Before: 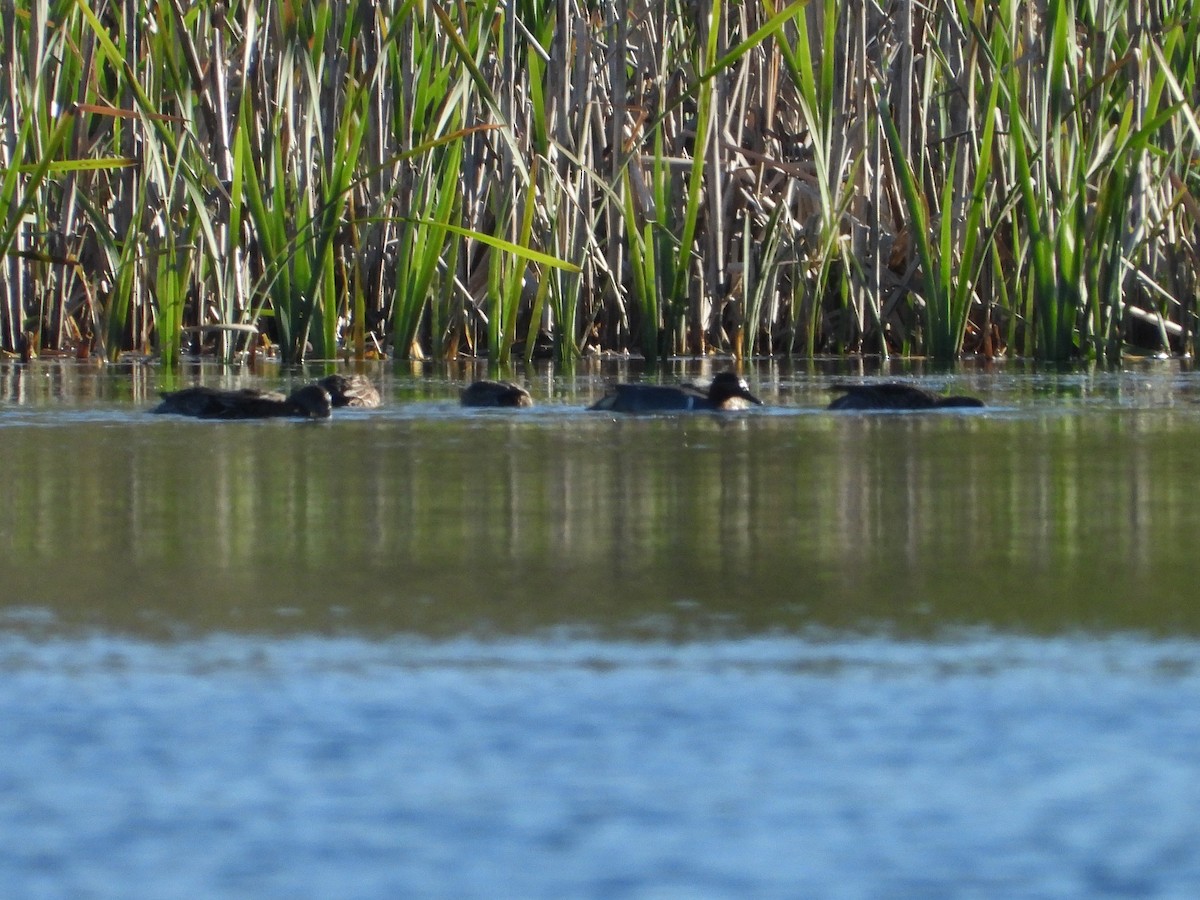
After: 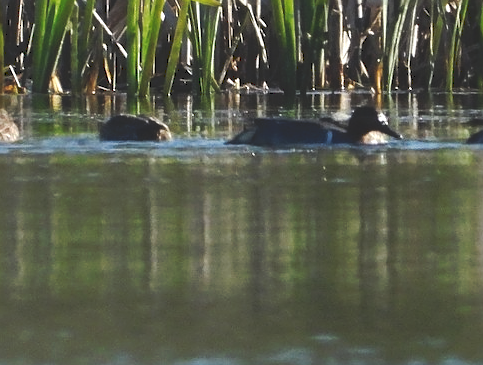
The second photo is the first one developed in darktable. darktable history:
tone curve: curves: ch0 [(0, 0) (0.003, 0.156) (0.011, 0.156) (0.025, 0.157) (0.044, 0.164) (0.069, 0.172) (0.1, 0.181) (0.136, 0.191) (0.177, 0.214) (0.224, 0.245) (0.277, 0.285) (0.335, 0.333) (0.399, 0.387) (0.468, 0.471) (0.543, 0.556) (0.623, 0.648) (0.709, 0.734) (0.801, 0.809) (0.898, 0.891) (1, 1)], preserve colors none
sharpen: on, module defaults
crop: left 30.094%, top 29.584%, right 29.629%, bottom 29.753%
exposure: black level correction 0, exposure 0.199 EV, compensate highlight preservation false
